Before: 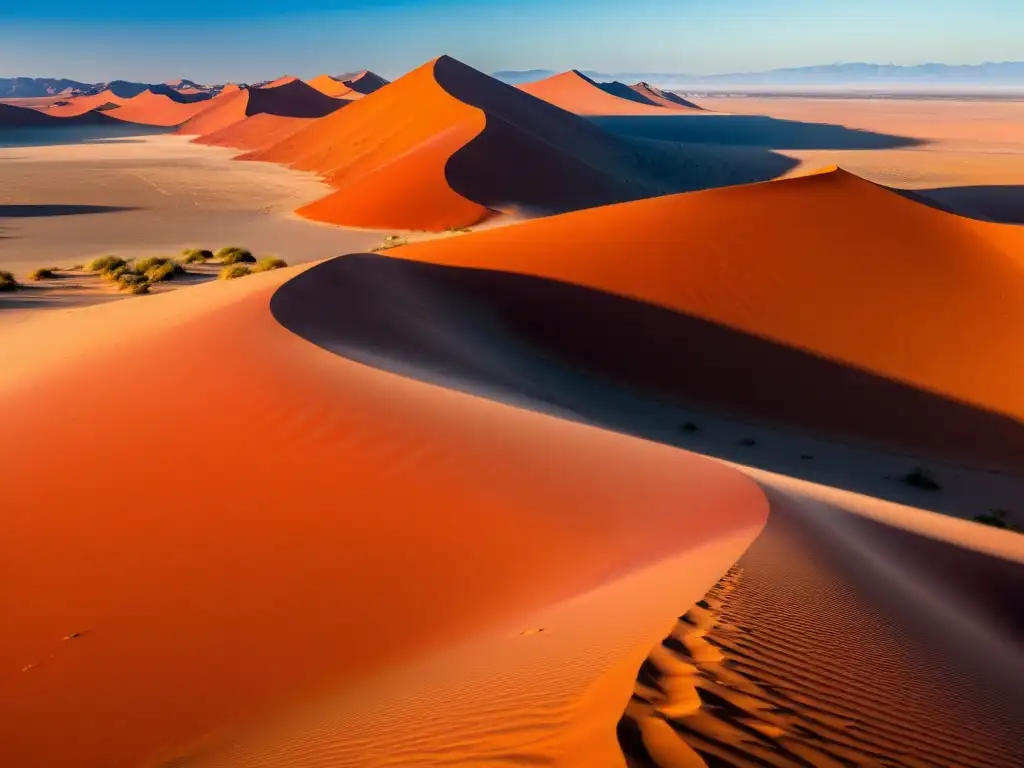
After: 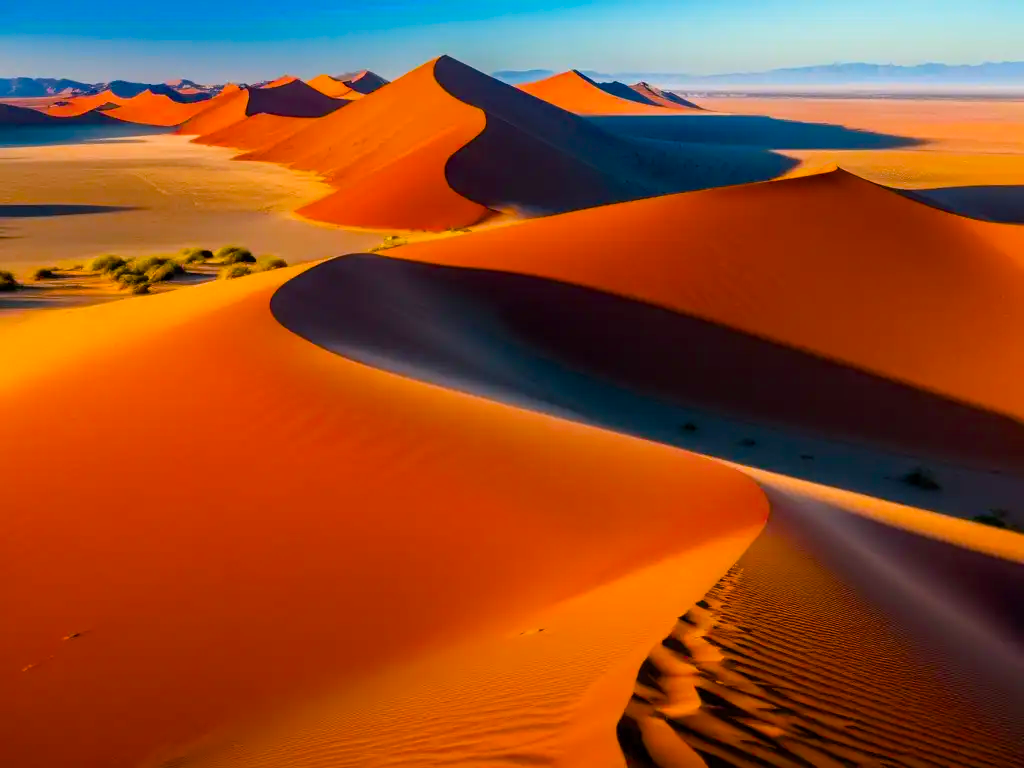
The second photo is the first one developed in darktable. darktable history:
color balance rgb: shadows lift › luminance -8.037%, shadows lift › chroma 2.159%, shadows lift › hue 168.1°, linear chroma grading › global chroma -0.827%, perceptual saturation grading › global saturation 36.058%, perceptual saturation grading › shadows 35.533%, global vibrance 25.137%
